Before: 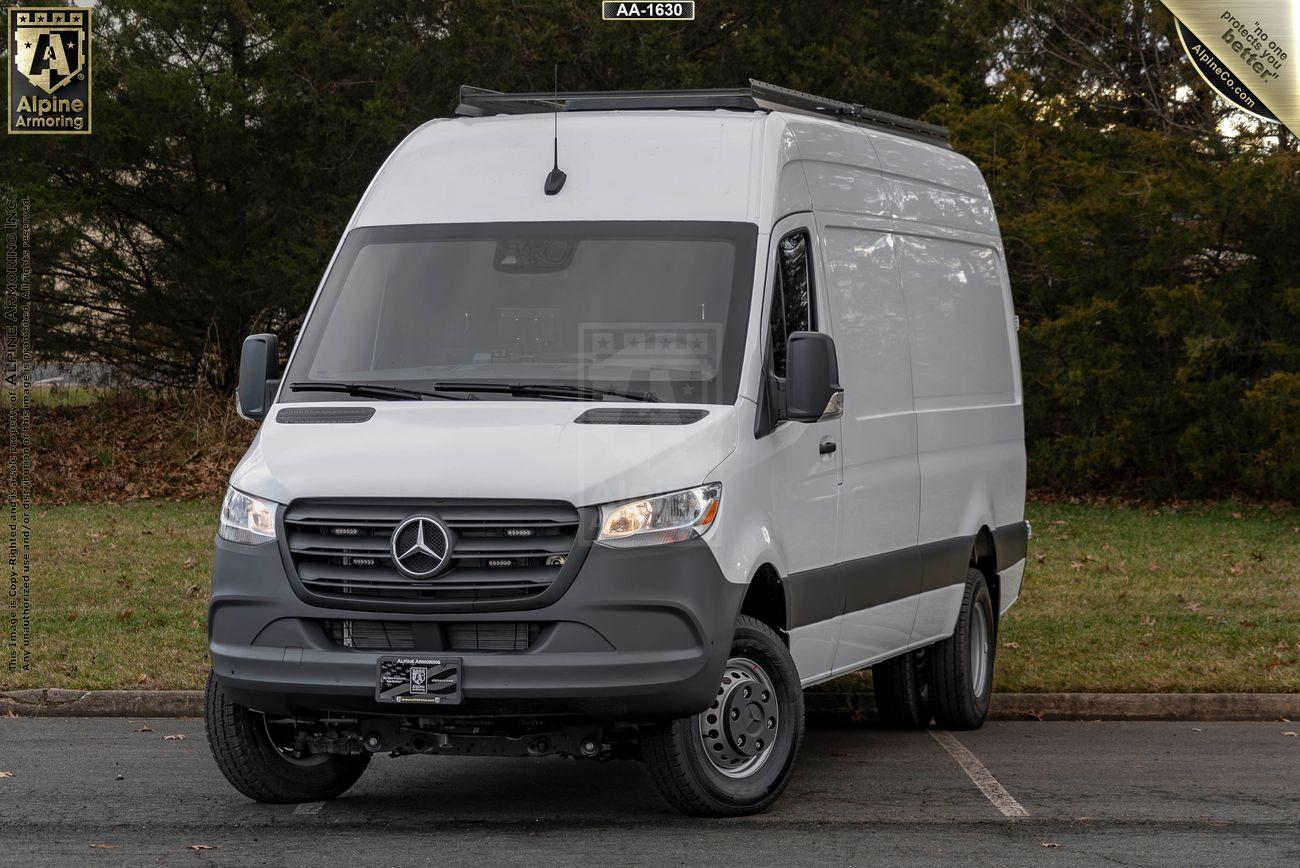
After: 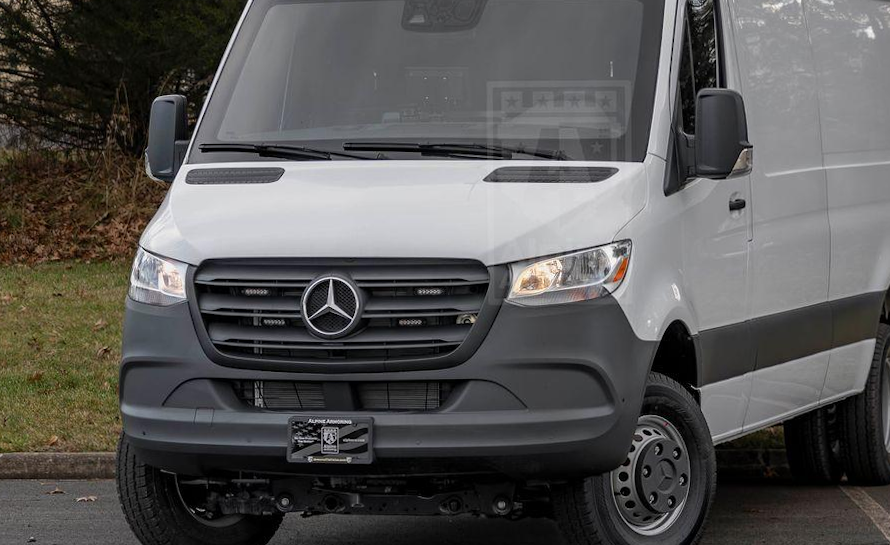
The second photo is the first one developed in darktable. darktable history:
rotate and perspective: rotation -0.45°, automatic cropping original format, crop left 0.008, crop right 0.992, crop top 0.012, crop bottom 0.988
crop: left 6.488%, top 27.668%, right 24.183%, bottom 8.656%
